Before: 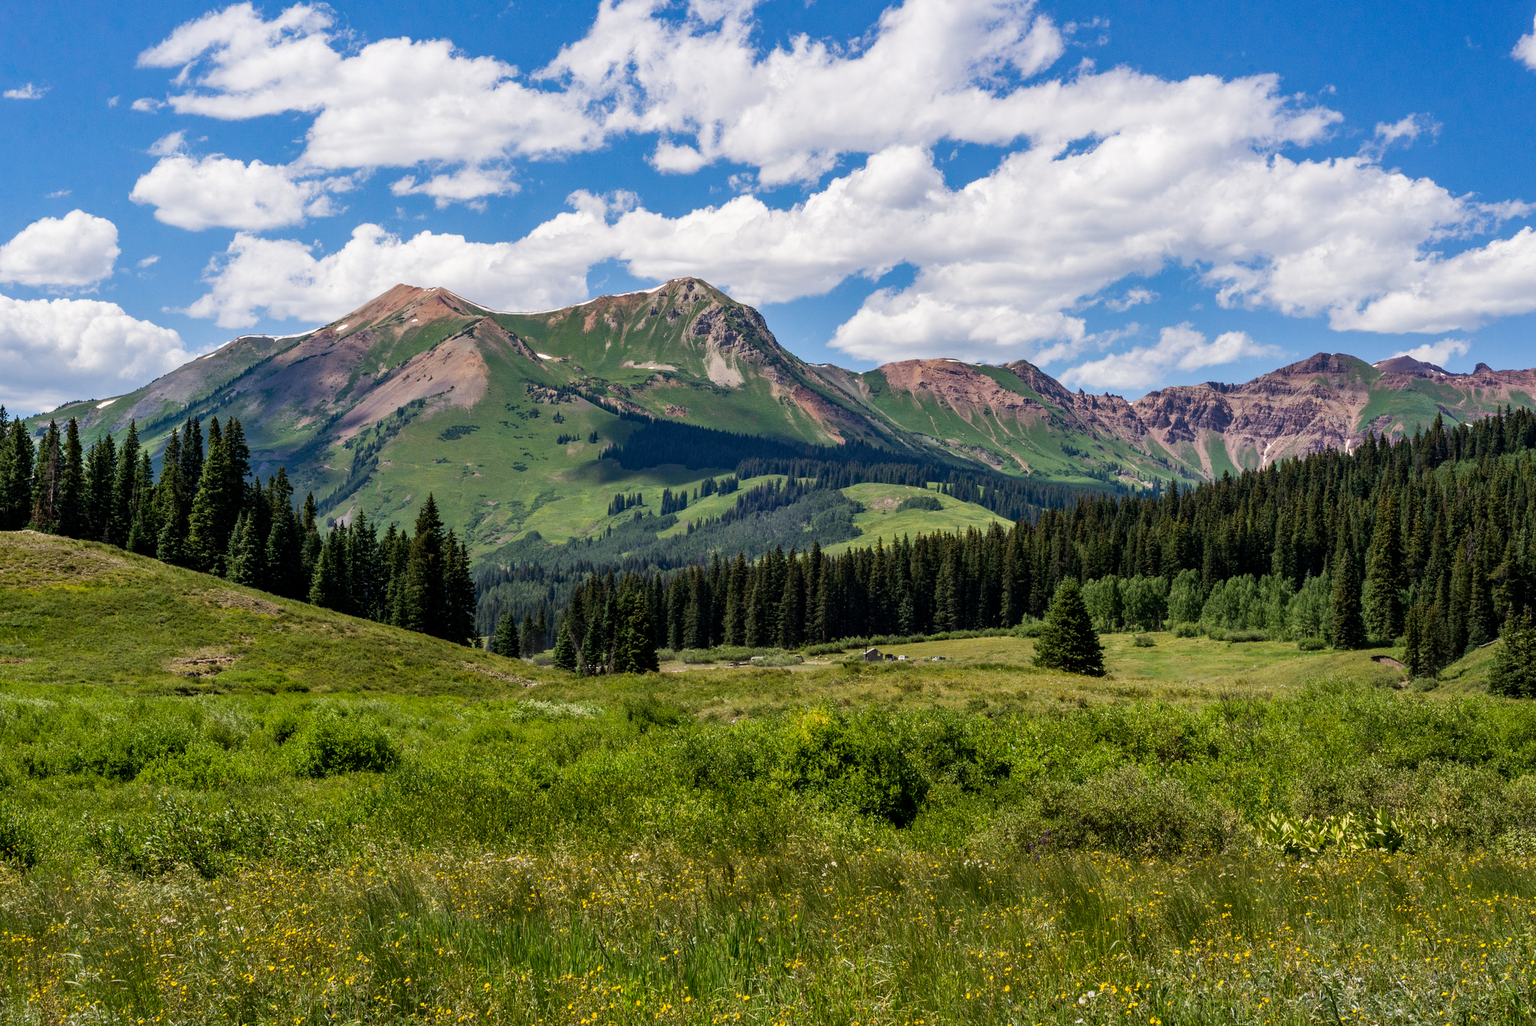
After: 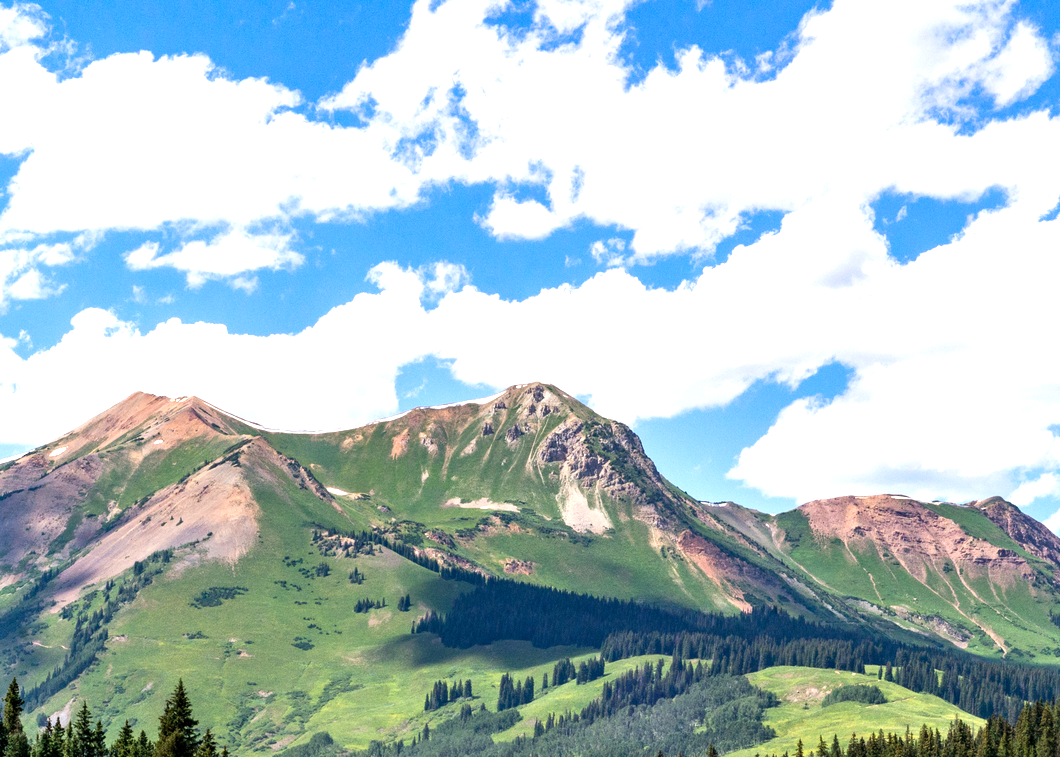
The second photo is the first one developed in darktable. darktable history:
crop: left 19.556%, right 30.401%, bottom 46.458%
exposure: exposure 1 EV, compensate highlight preservation false
